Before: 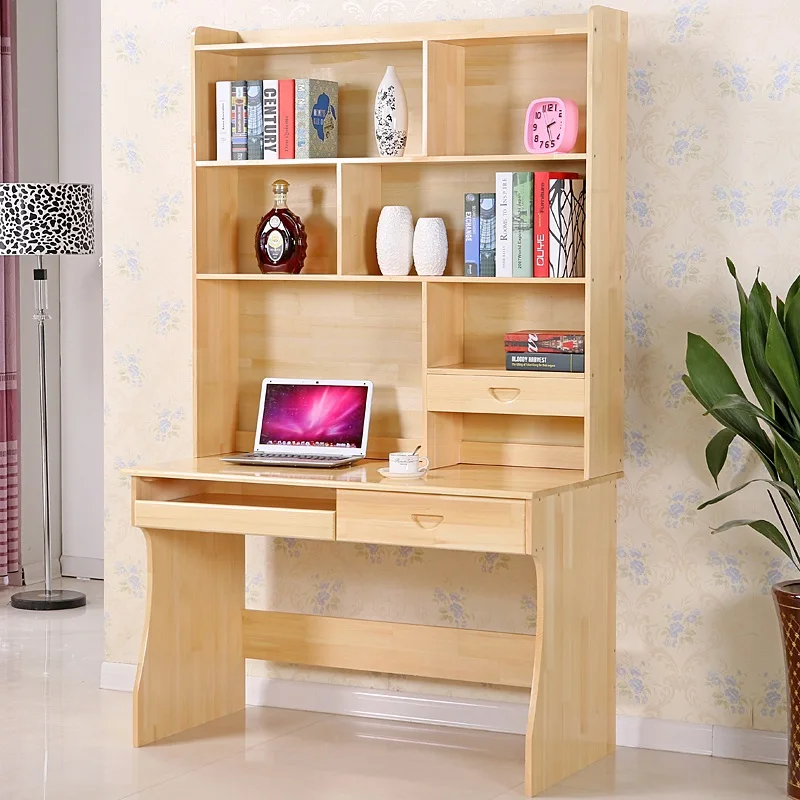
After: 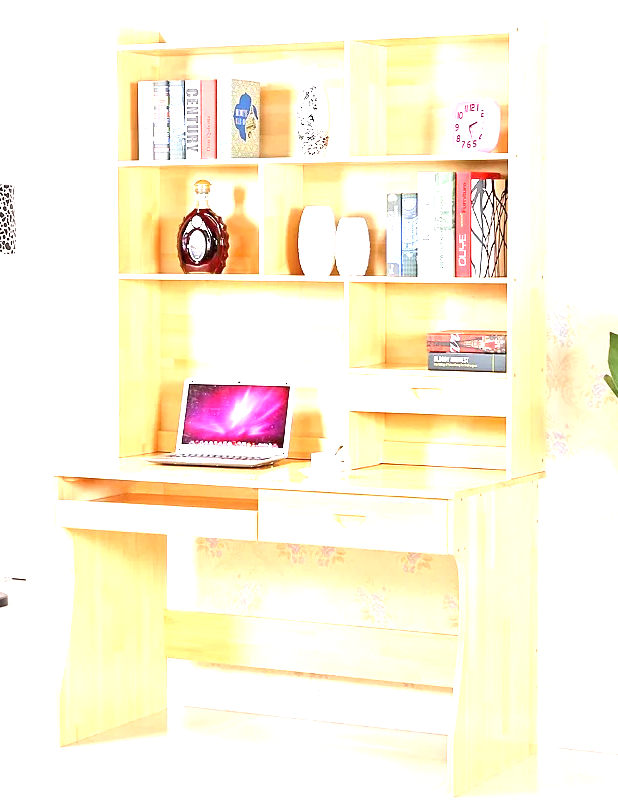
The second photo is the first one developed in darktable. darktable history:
exposure: black level correction 0, exposure 1 EV, compensate highlight preservation false
tone equalizer: -8 EV -0.765 EV, -7 EV -0.675 EV, -6 EV -0.604 EV, -5 EV -0.389 EV, -3 EV 0.401 EV, -2 EV 0.6 EV, -1 EV 0.69 EV, +0 EV 0.748 EV
crop: left 9.863%, right 12.764%
